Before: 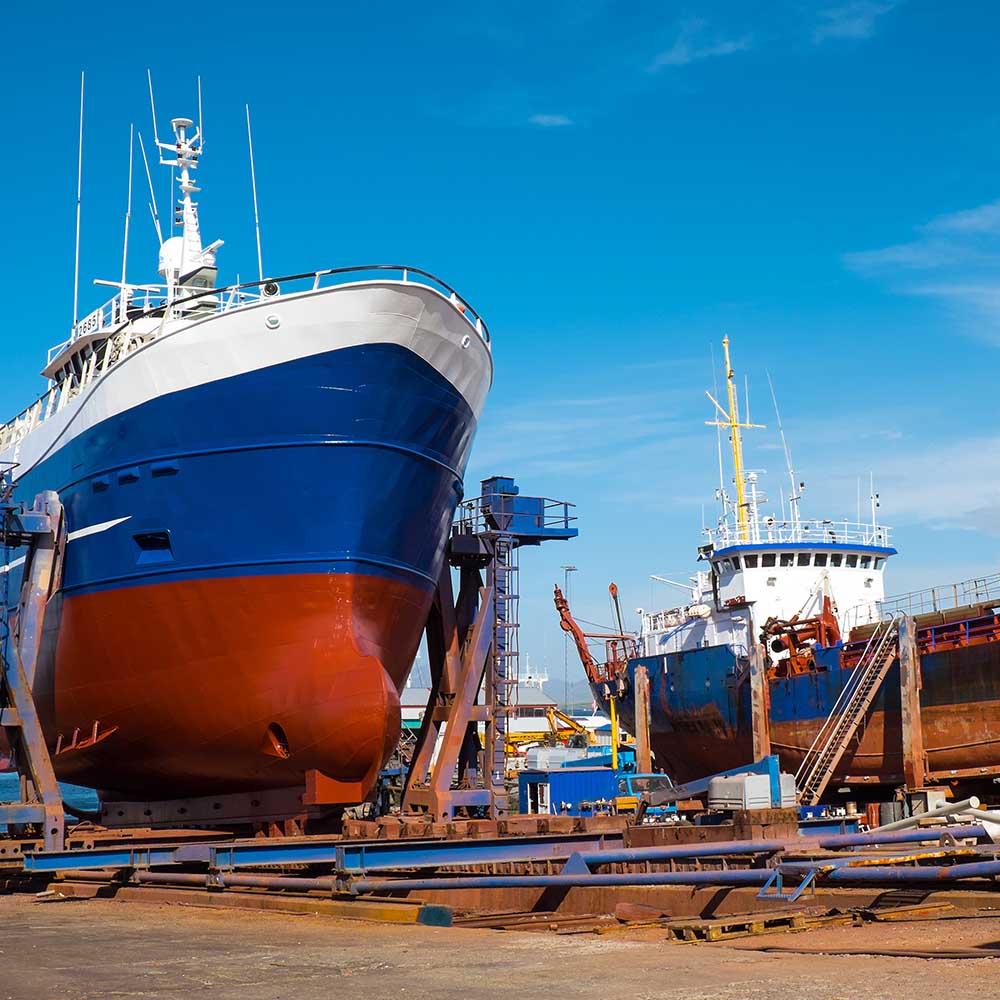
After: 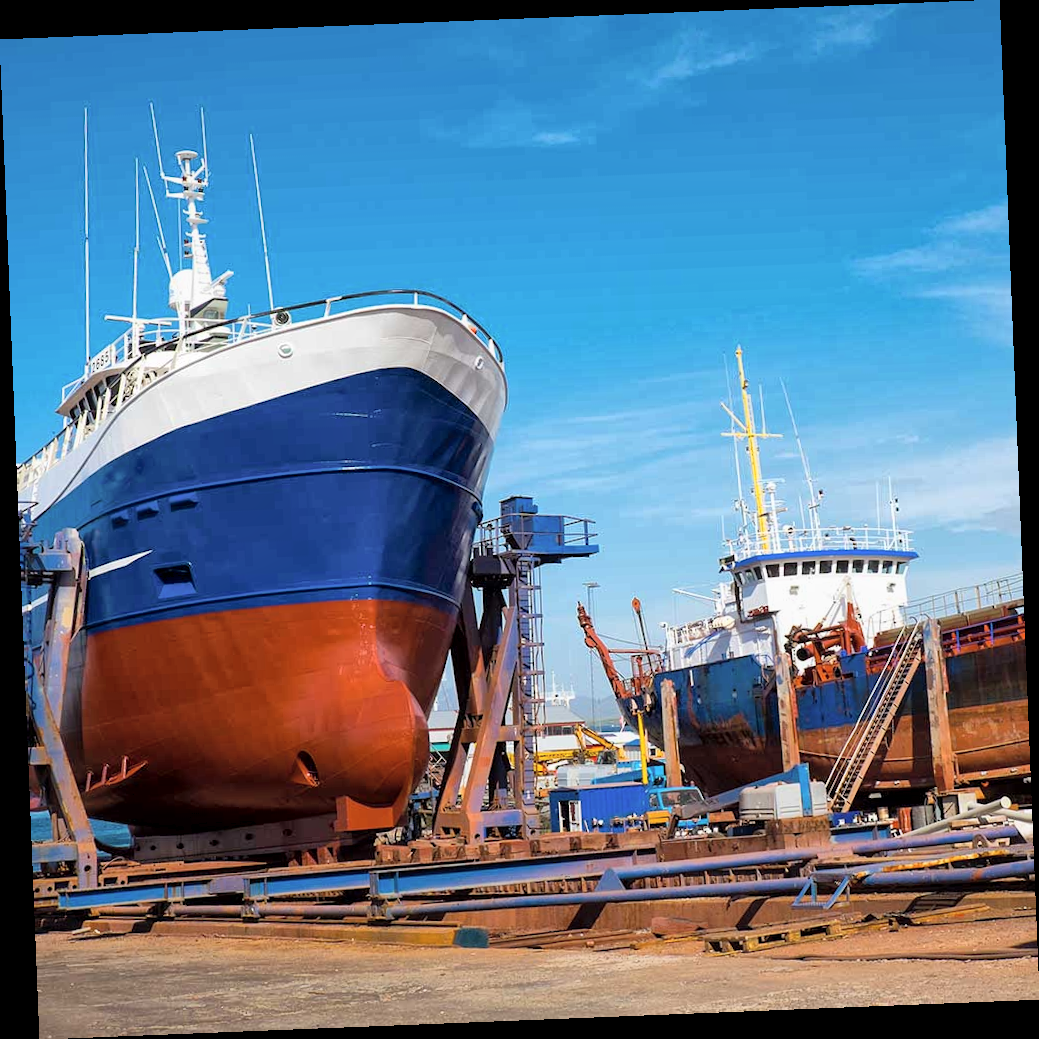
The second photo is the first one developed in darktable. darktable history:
exposure: black level correction 0.001, exposure -0.125 EV, compensate exposure bias true, compensate highlight preservation false
levels: levels [0, 0.499, 1]
global tonemap: drago (1, 100), detail 1
rotate and perspective: rotation -2.29°, automatic cropping off
